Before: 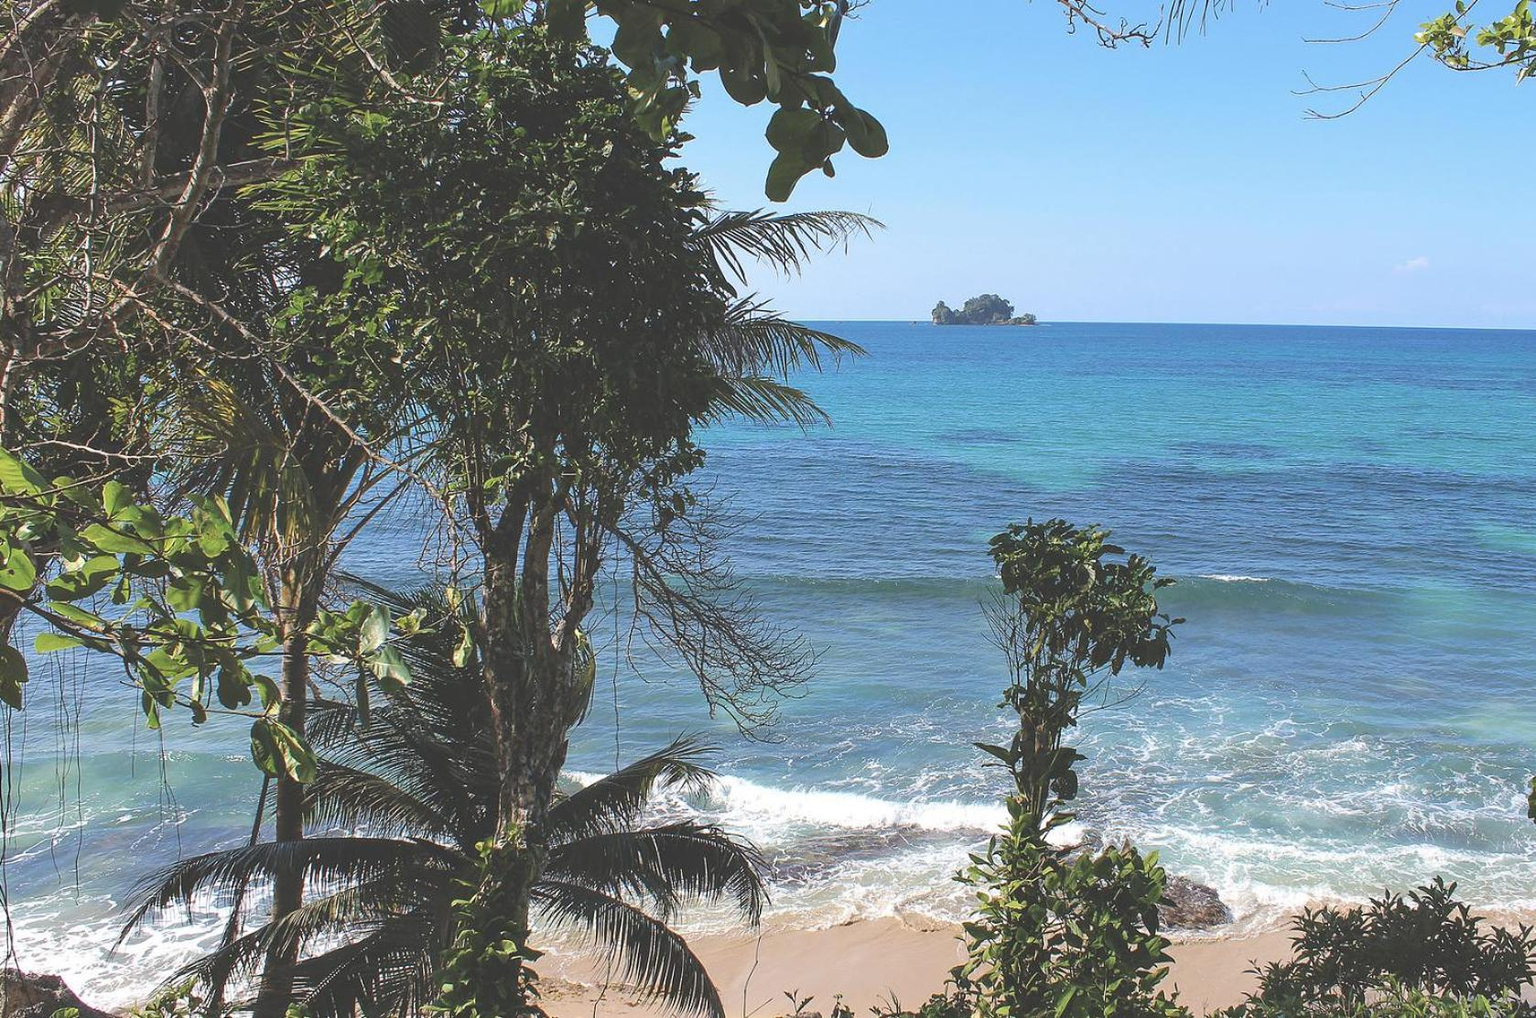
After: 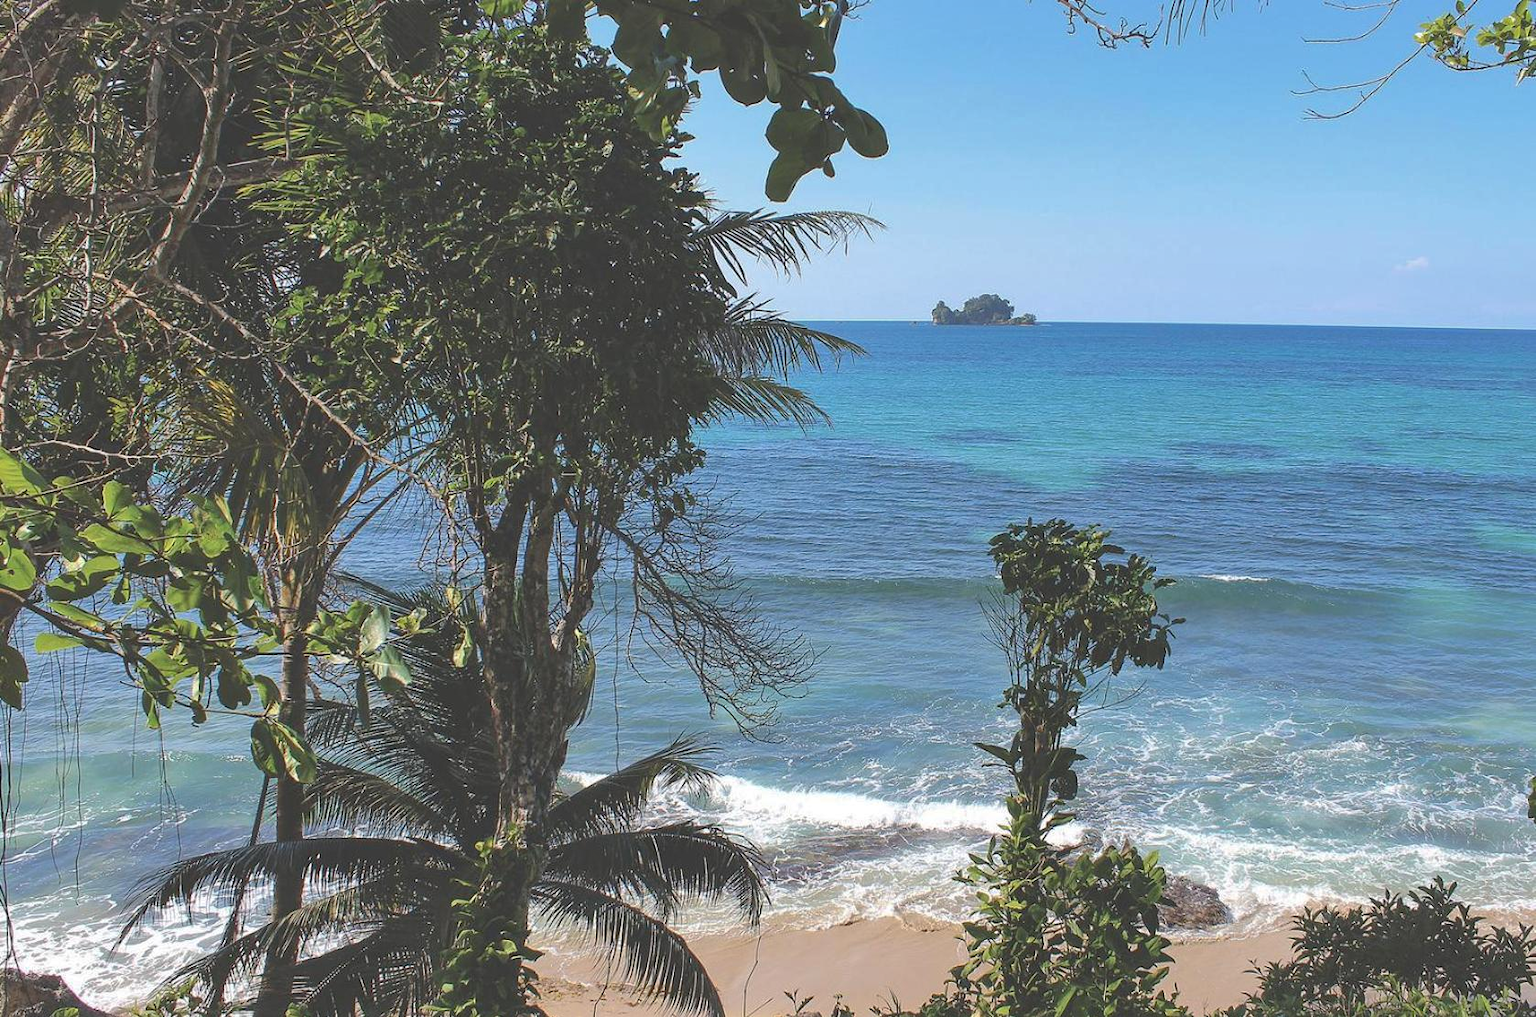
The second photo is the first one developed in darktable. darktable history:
shadows and highlights: shadows 30.04
